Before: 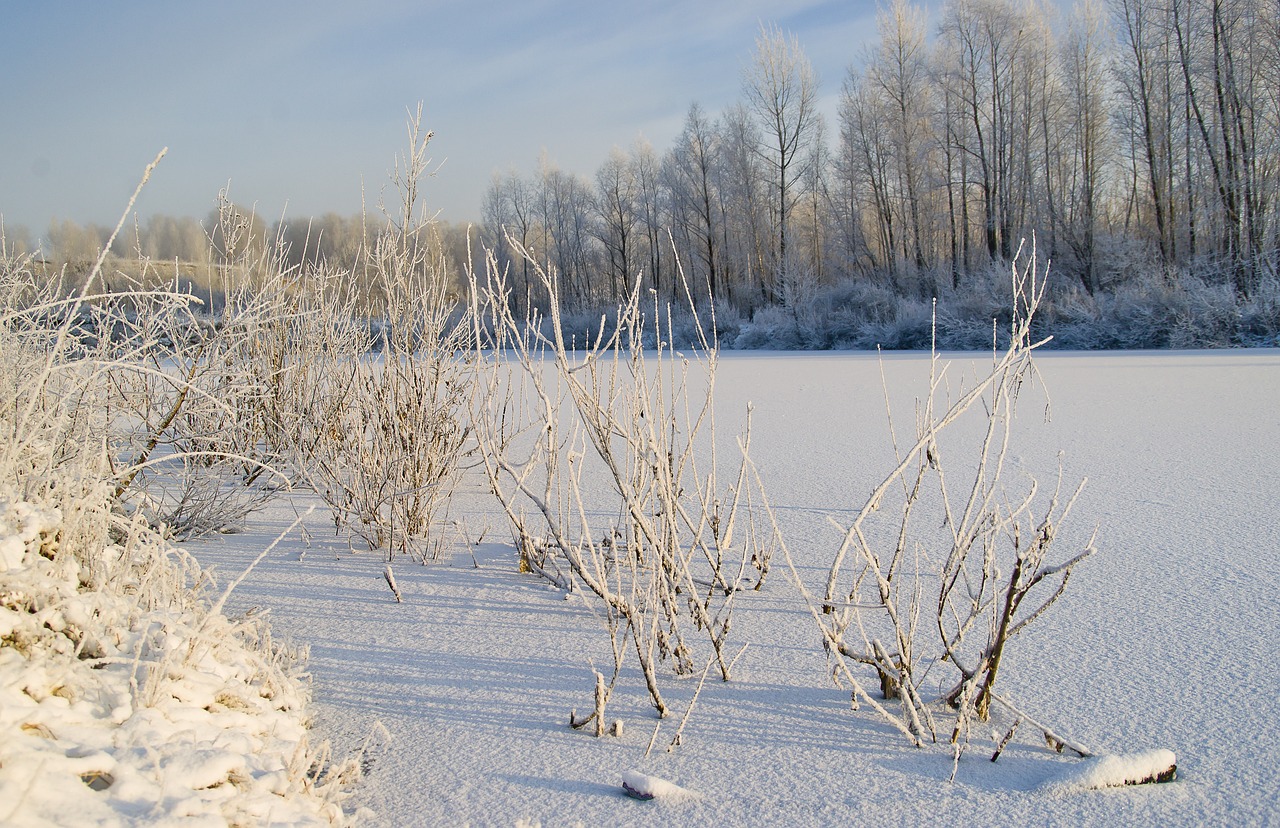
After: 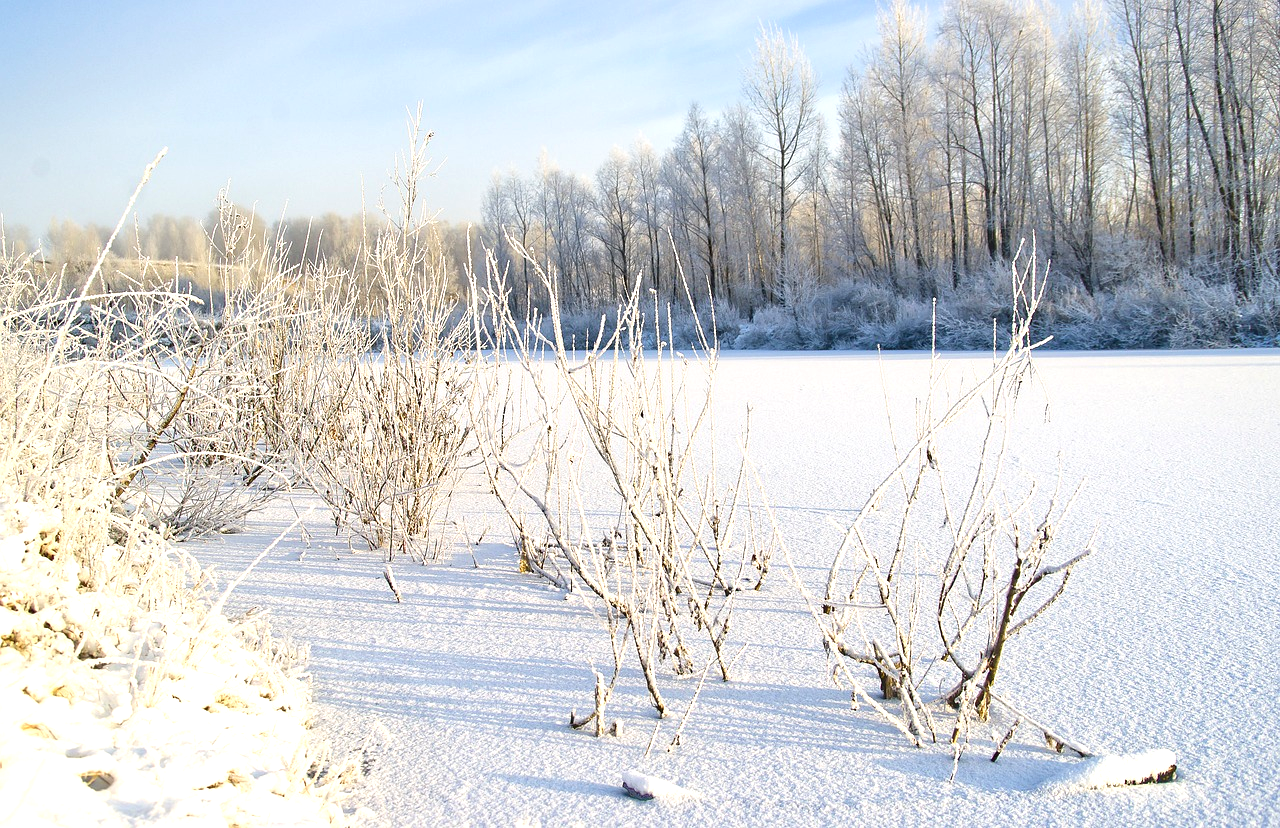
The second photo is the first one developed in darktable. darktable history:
tone equalizer: on, module defaults
exposure: black level correction 0, exposure 0.896 EV, compensate highlight preservation false
